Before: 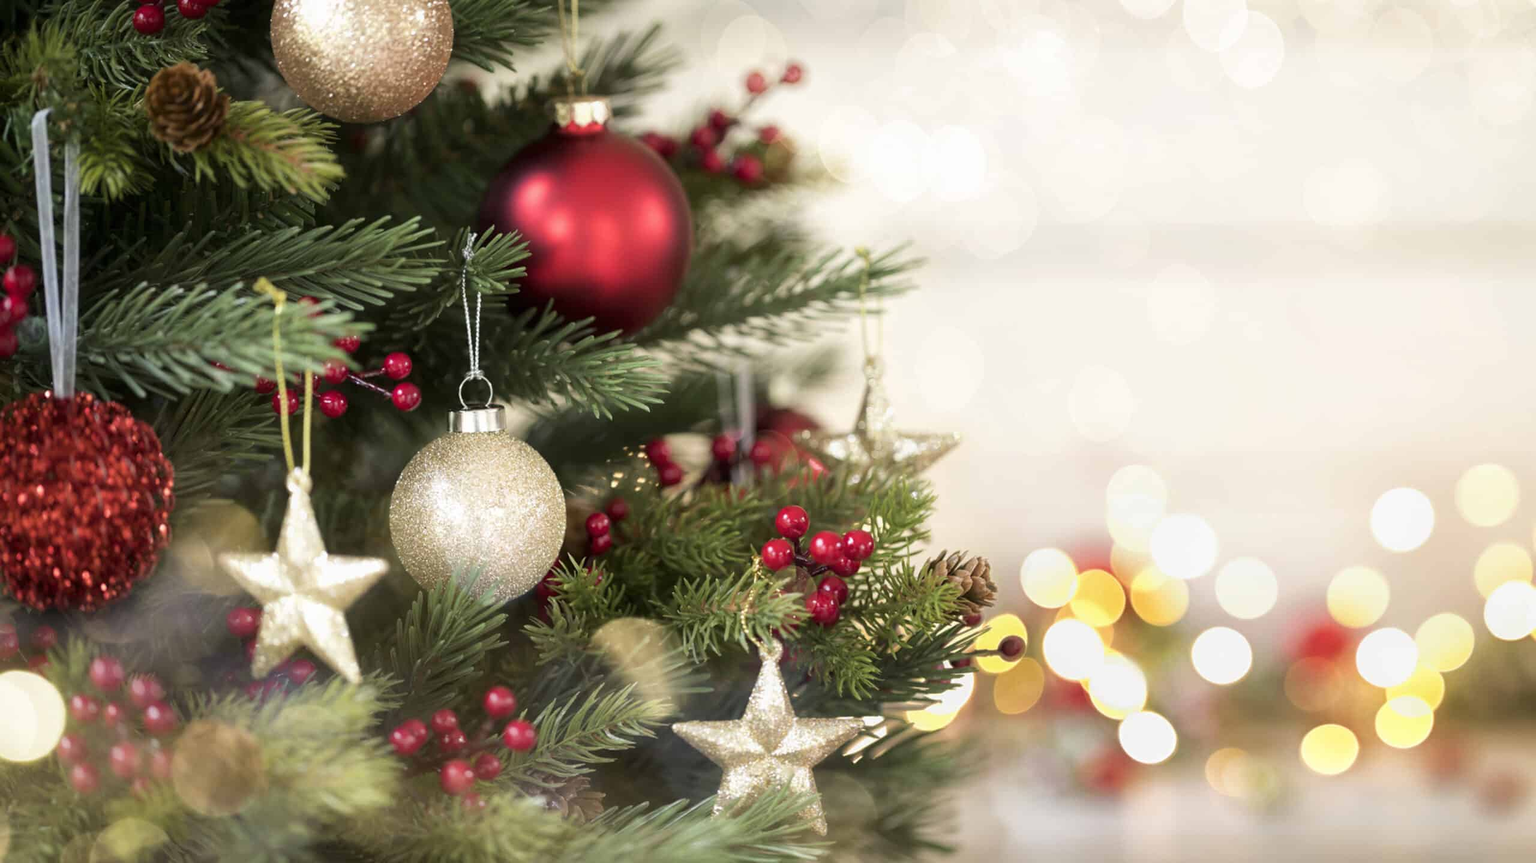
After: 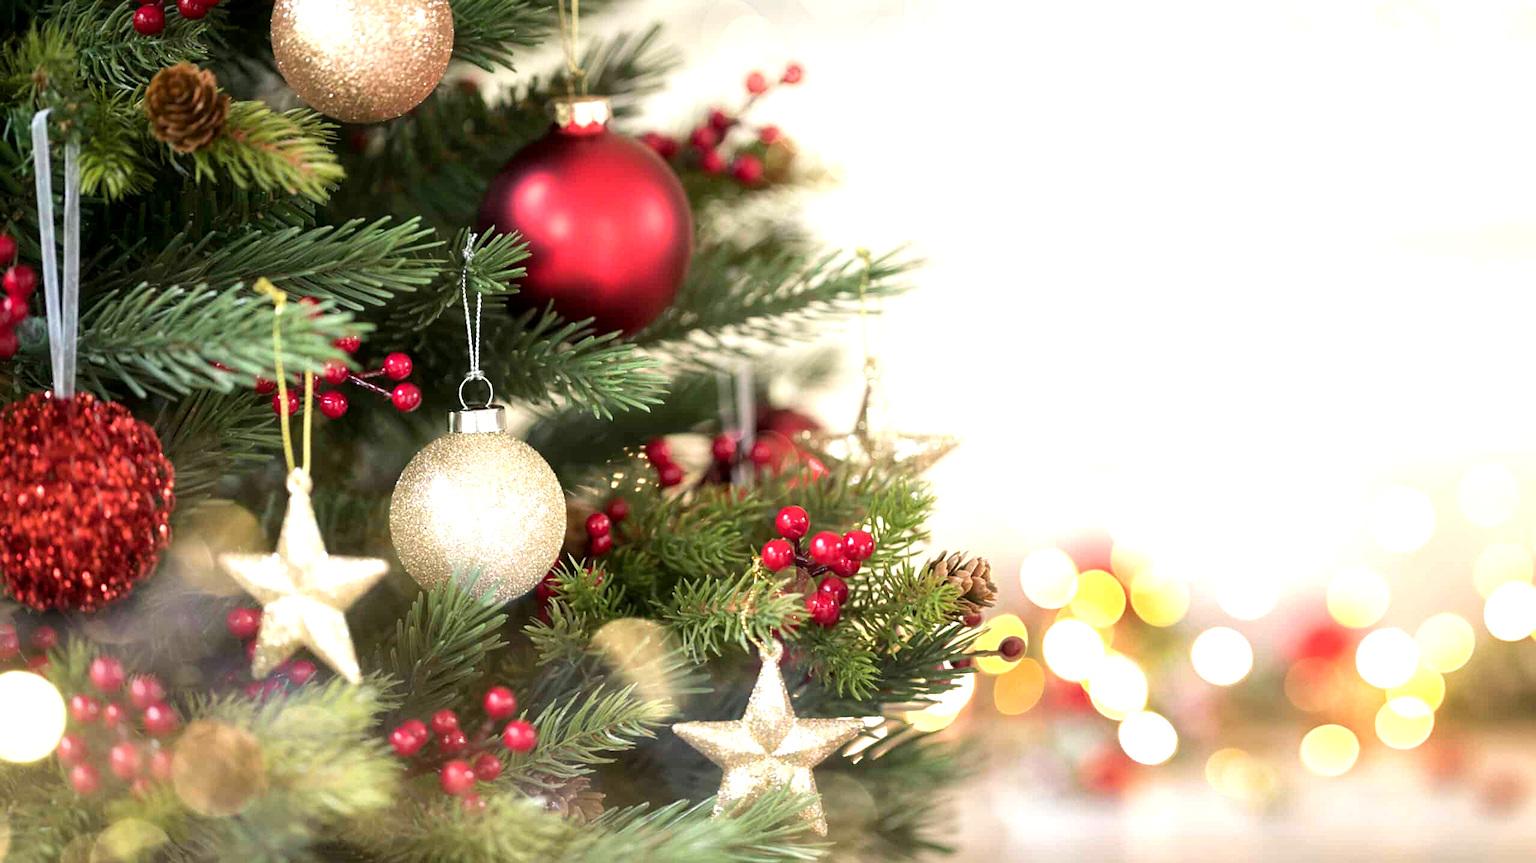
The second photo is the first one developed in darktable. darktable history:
sharpen: amount 0.2
exposure: exposure 0.556 EV, compensate highlight preservation false
